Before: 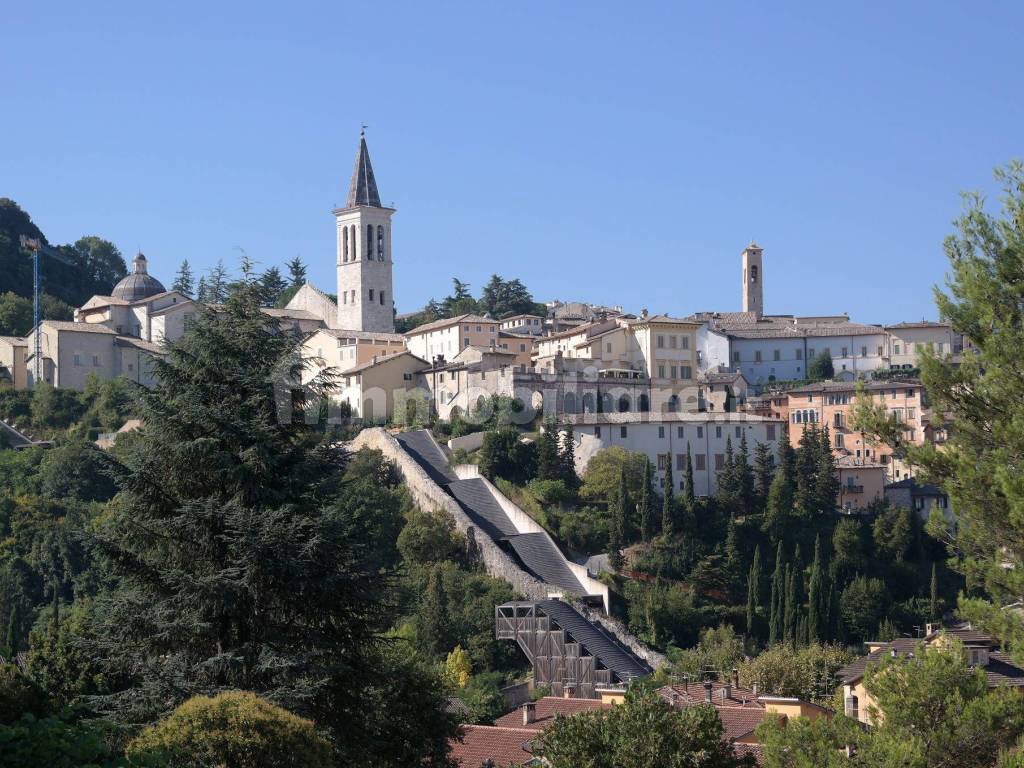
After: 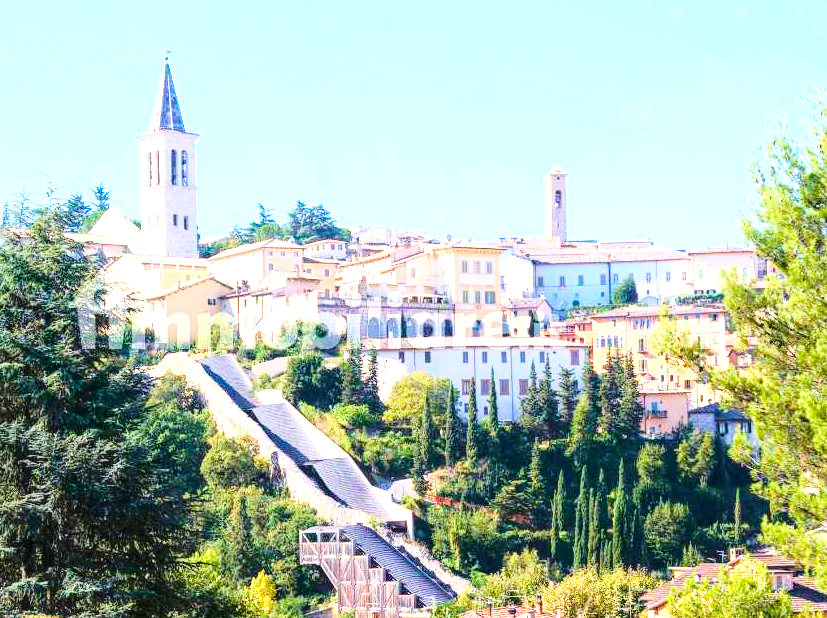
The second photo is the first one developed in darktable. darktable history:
color balance rgb: linear chroma grading › global chroma 7.721%, perceptual saturation grading › global saturation 20%, perceptual saturation grading › highlights -25.409%, perceptual saturation grading › shadows 50.191%, perceptual brilliance grading › global brilliance 9.733%, perceptual brilliance grading › shadows 14.449%, global vibrance 32.836%
tone equalizer: -8 EV -0.45 EV, -7 EV -0.369 EV, -6 EV -0.307 EV, -5 EV -0.197 EV, -3 EV 0.2 EV, -2 EV 0.363 EV, -1 EV 0.406 EV, +0 EV 0.414 EV
velvia: on, module defaults
exposure: black level correction 0, exposure 0.95 EV, compensate exposure bias true, compensate highlight preservation false
local contrast: on, module defaults
crop: left 19.157%, top 9.825%, right 0%, bottom 9.604%
base curve: curves: ch0 [(0, 0) (0.028, 0.03) (0.121, 0.232) (0.46, 0.748) (0.859, 0.968) (1, 1)]
